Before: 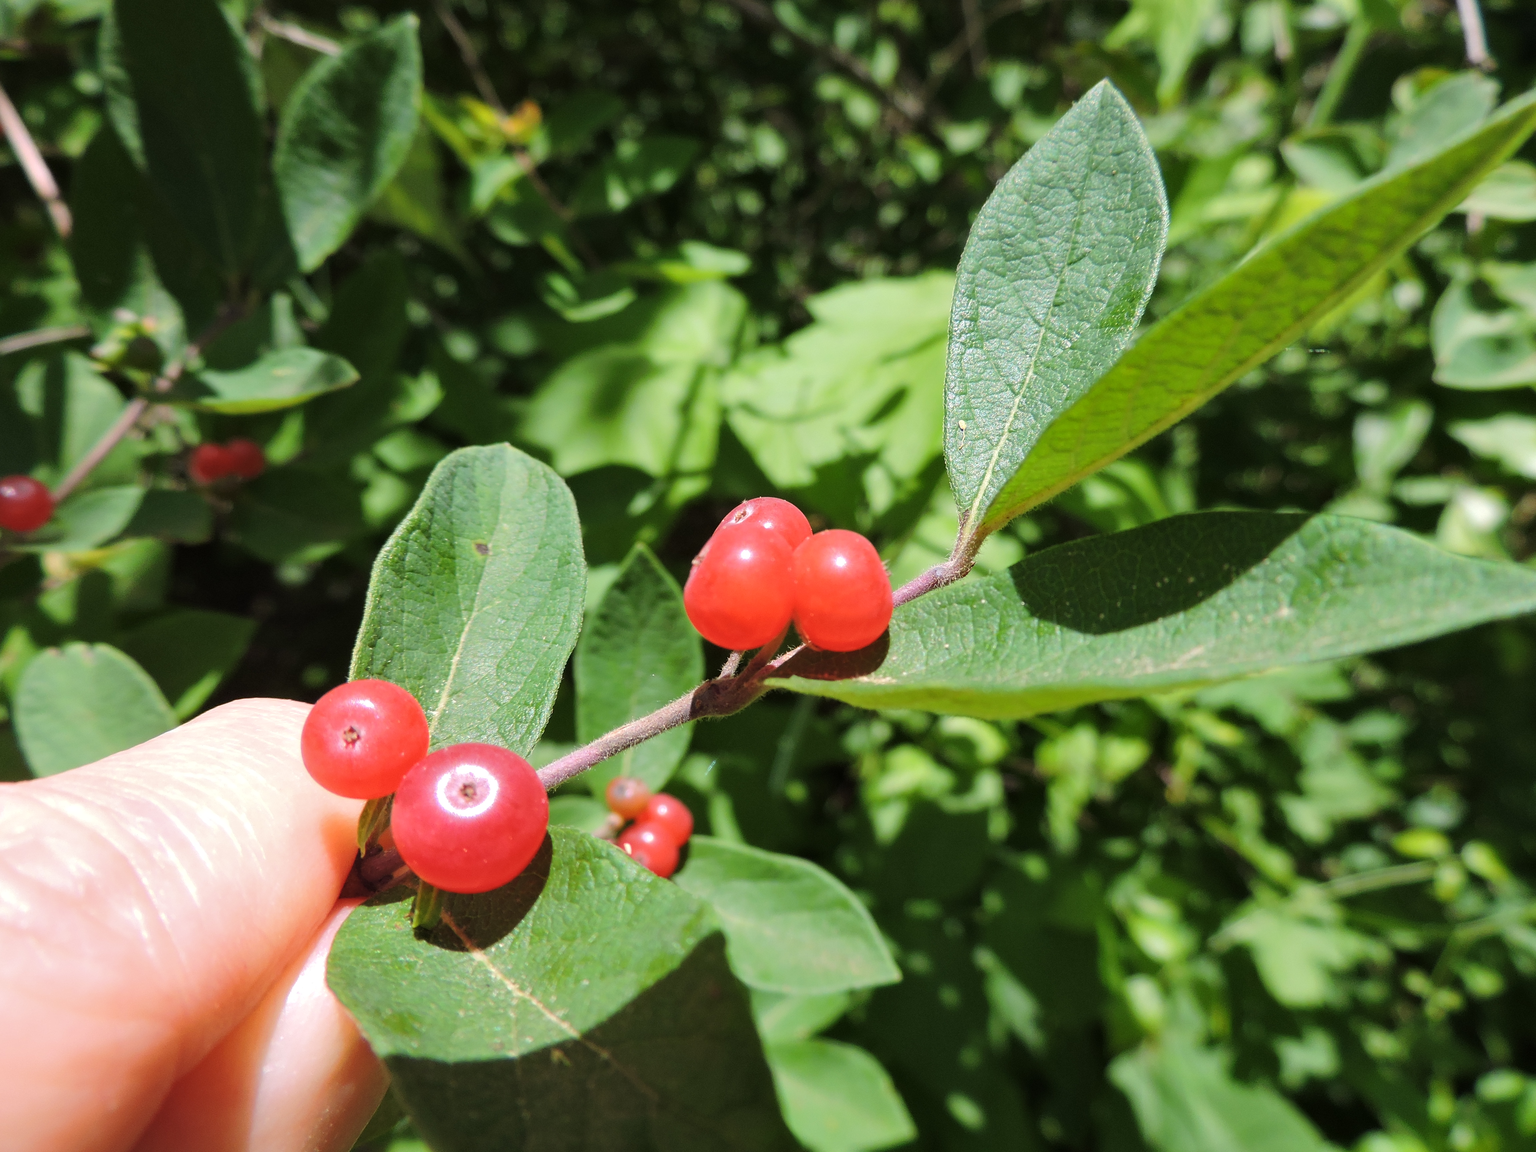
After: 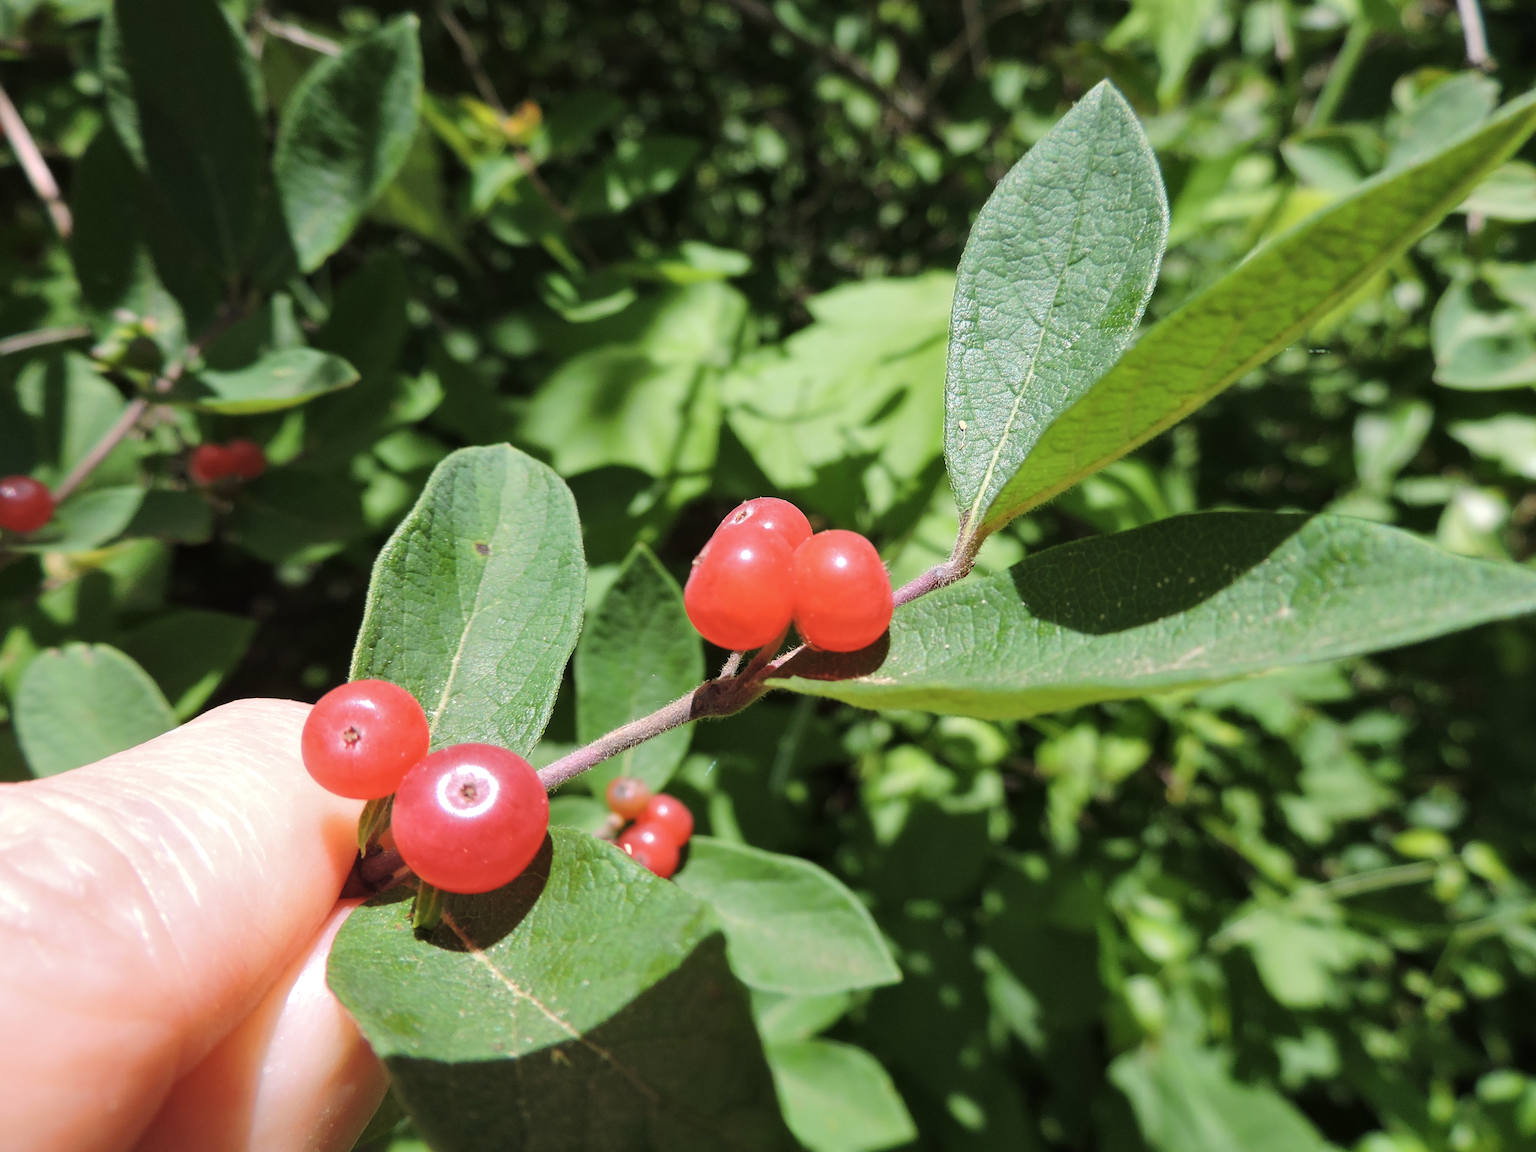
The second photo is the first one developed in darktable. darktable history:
white balance: emerald 1
contrast brightness saturation: saturation -0.1
